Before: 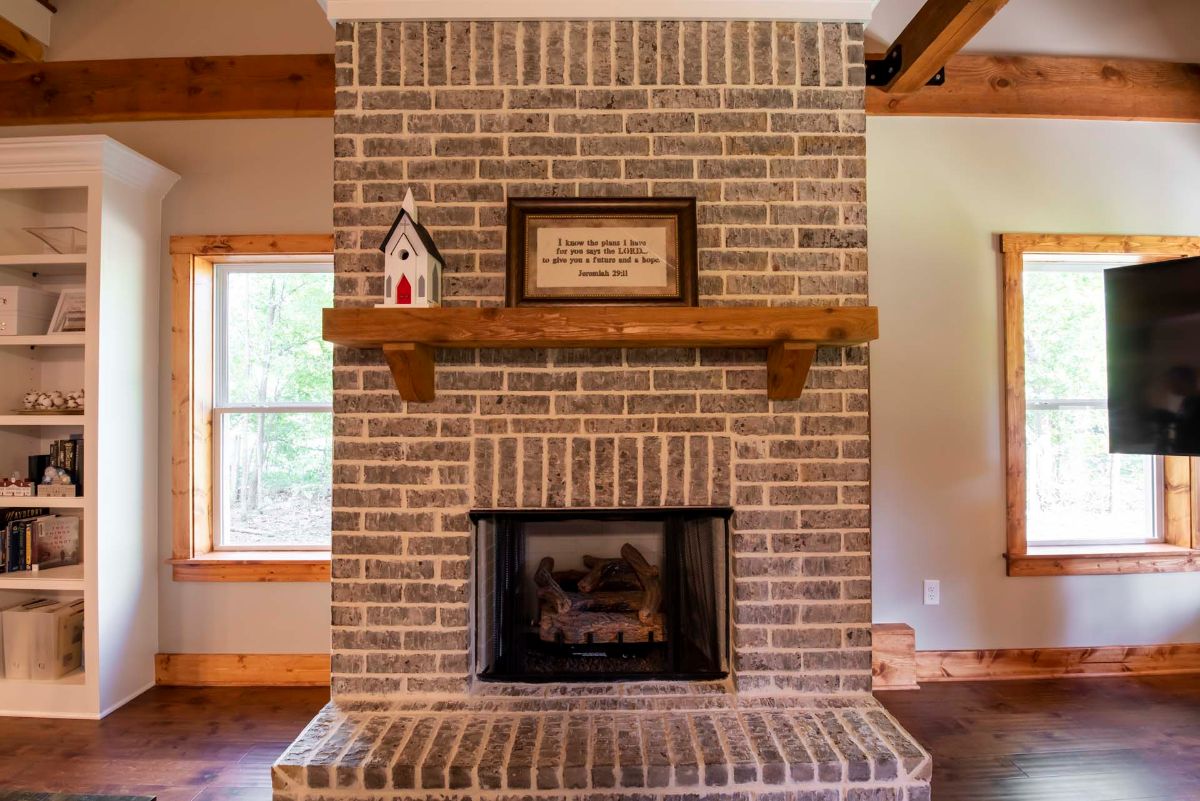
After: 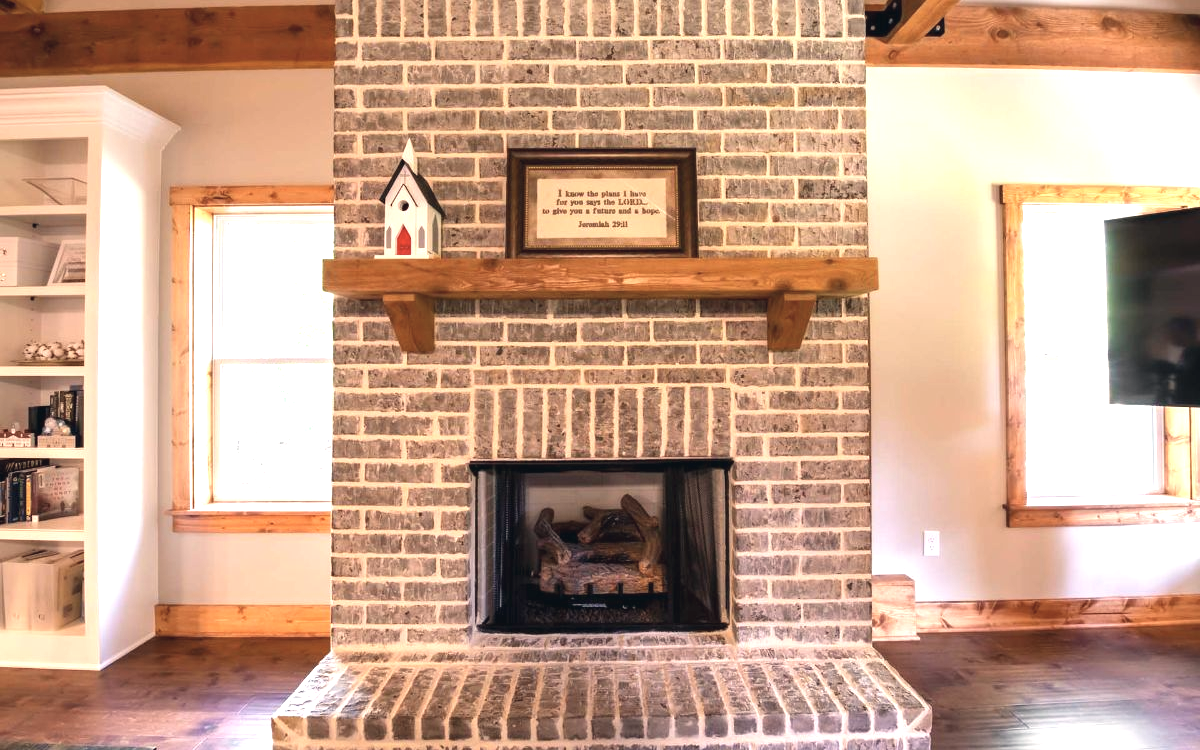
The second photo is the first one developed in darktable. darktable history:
color correction: highlights a* 2.87, highlights b* 4.99, shadows a* -1.88, shadows b* -4.96, saturation 0.77
crop and rotate: top 6.266%
exposure: black level correction -0.002, exposure 1.112 EV, compensate highlight preservation false
